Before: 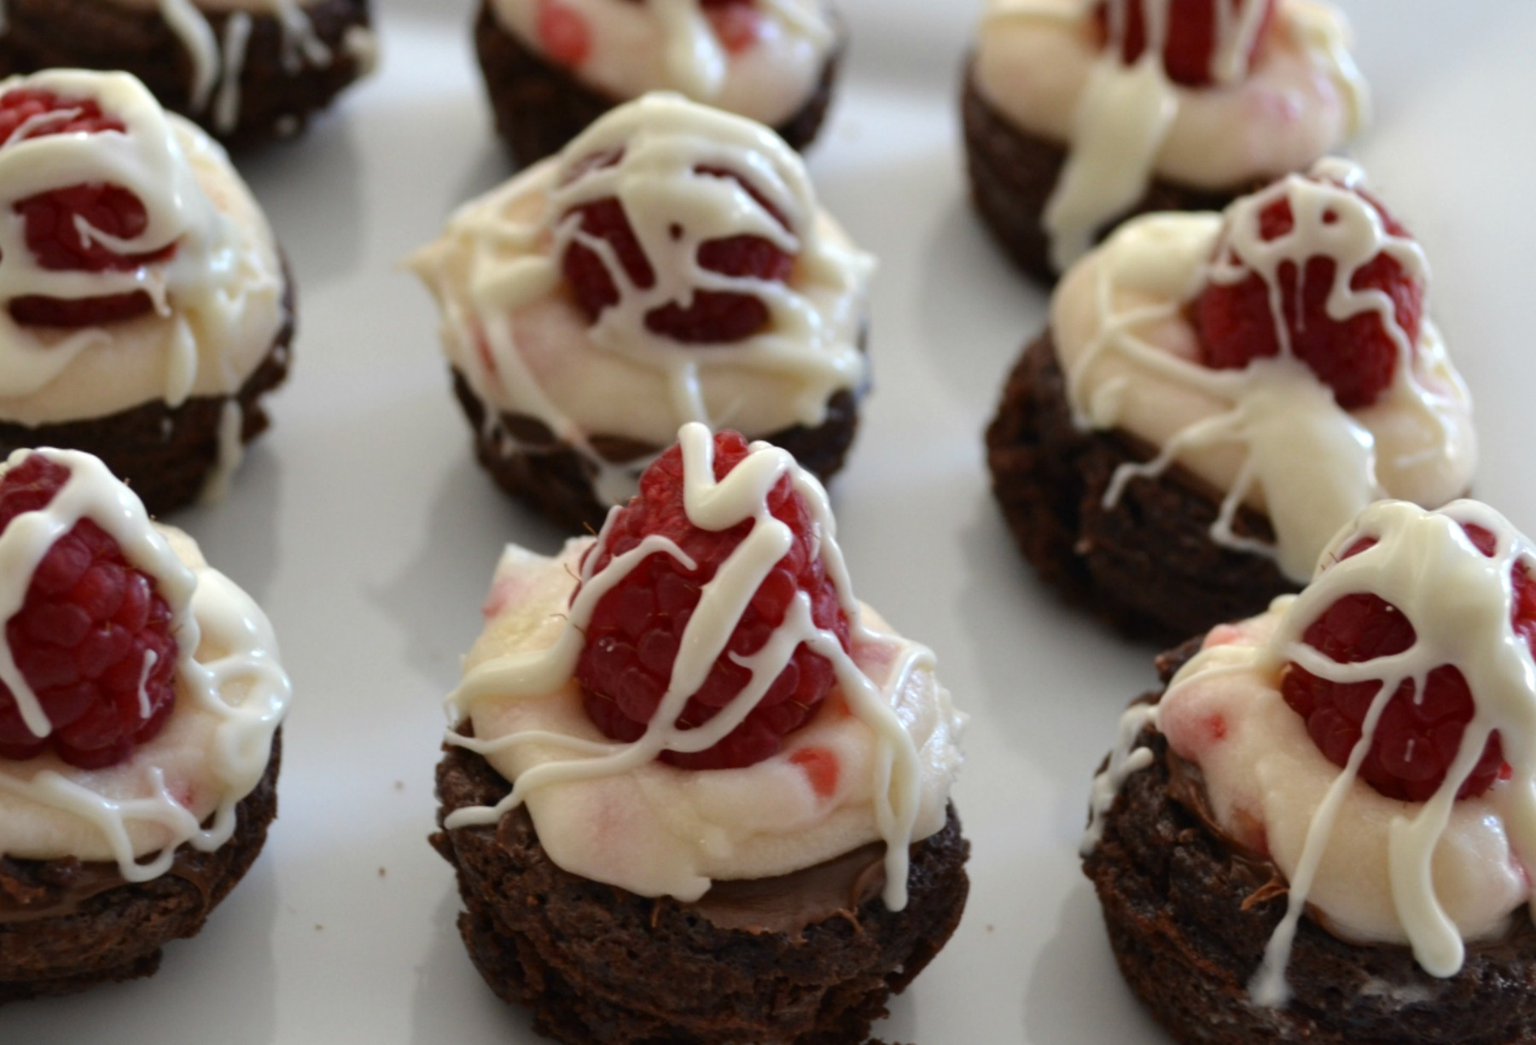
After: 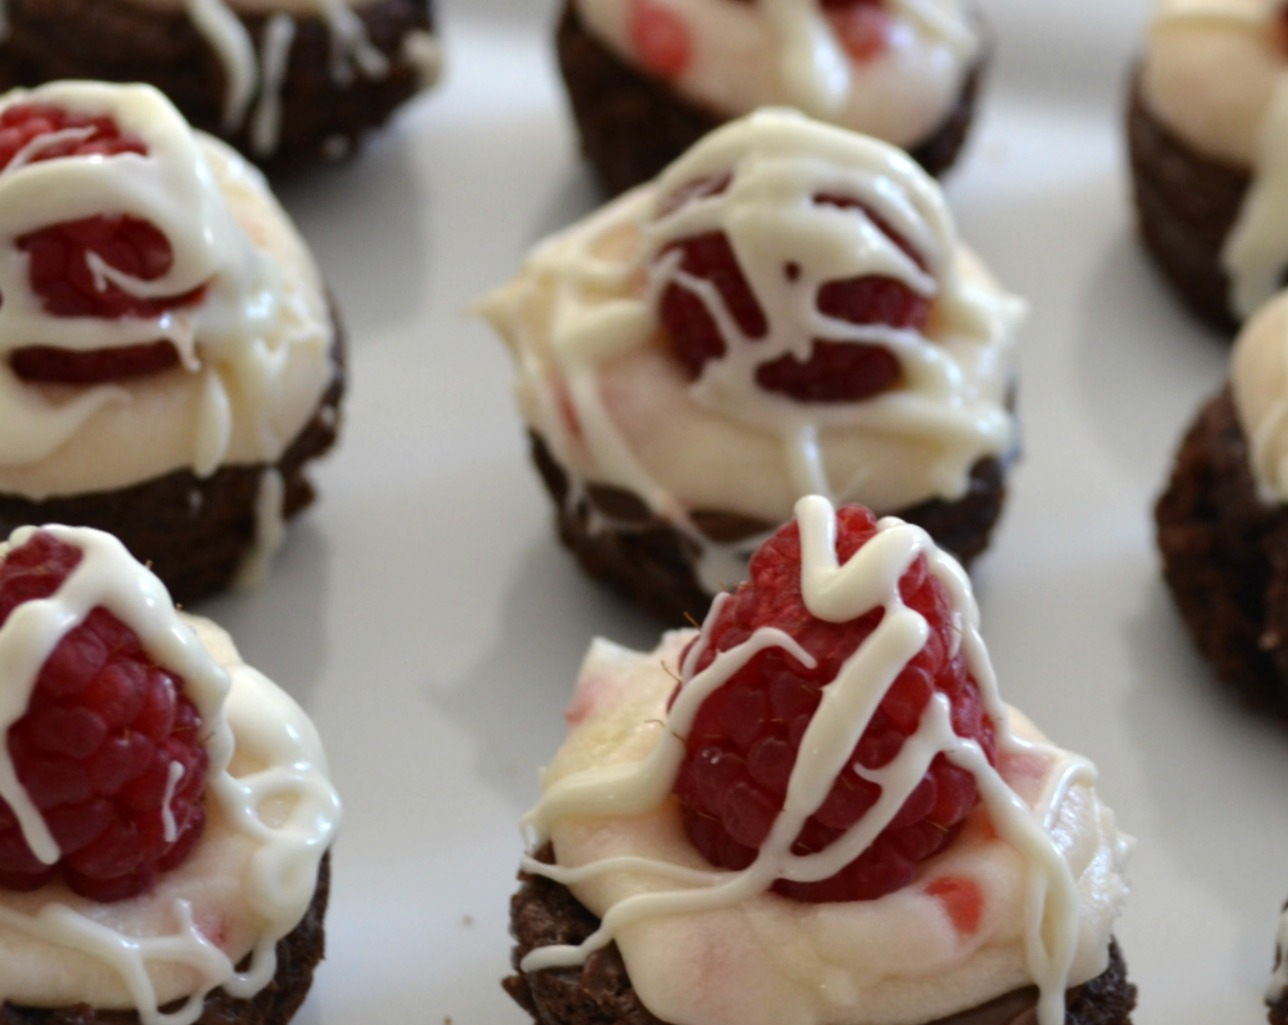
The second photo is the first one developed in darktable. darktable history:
crop: right 28.435%, bottom 16.308%
